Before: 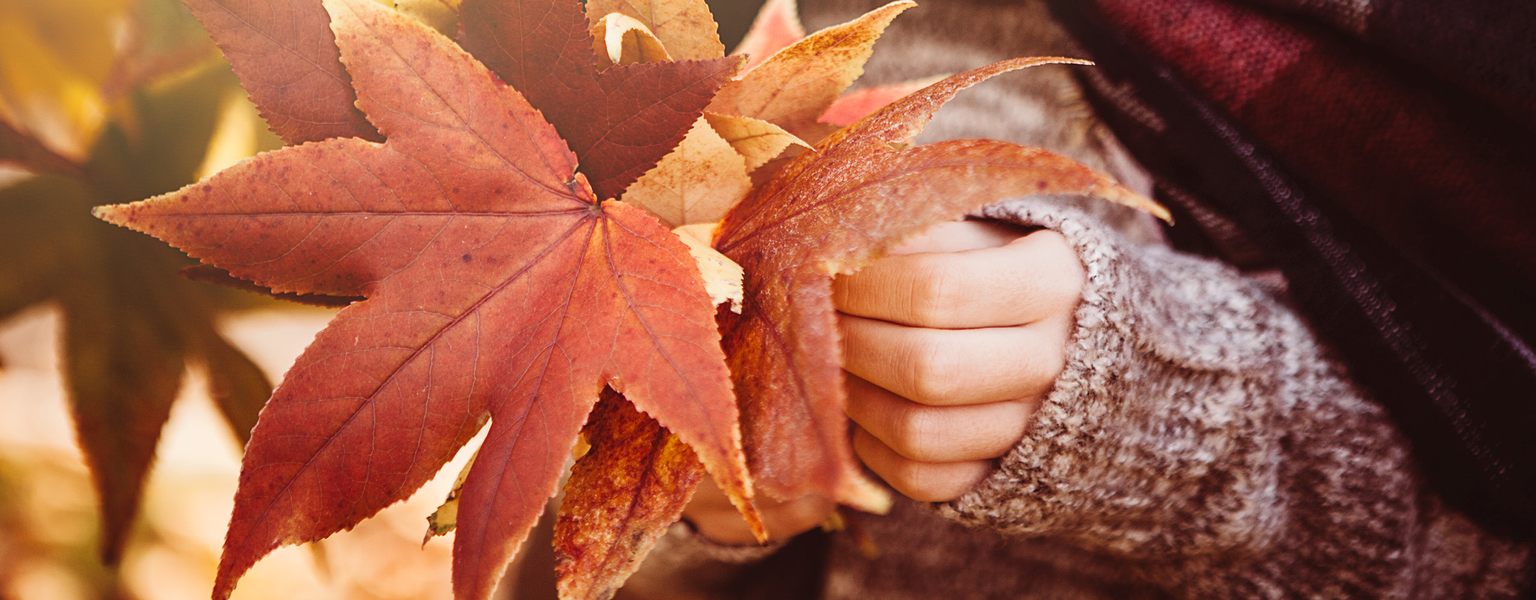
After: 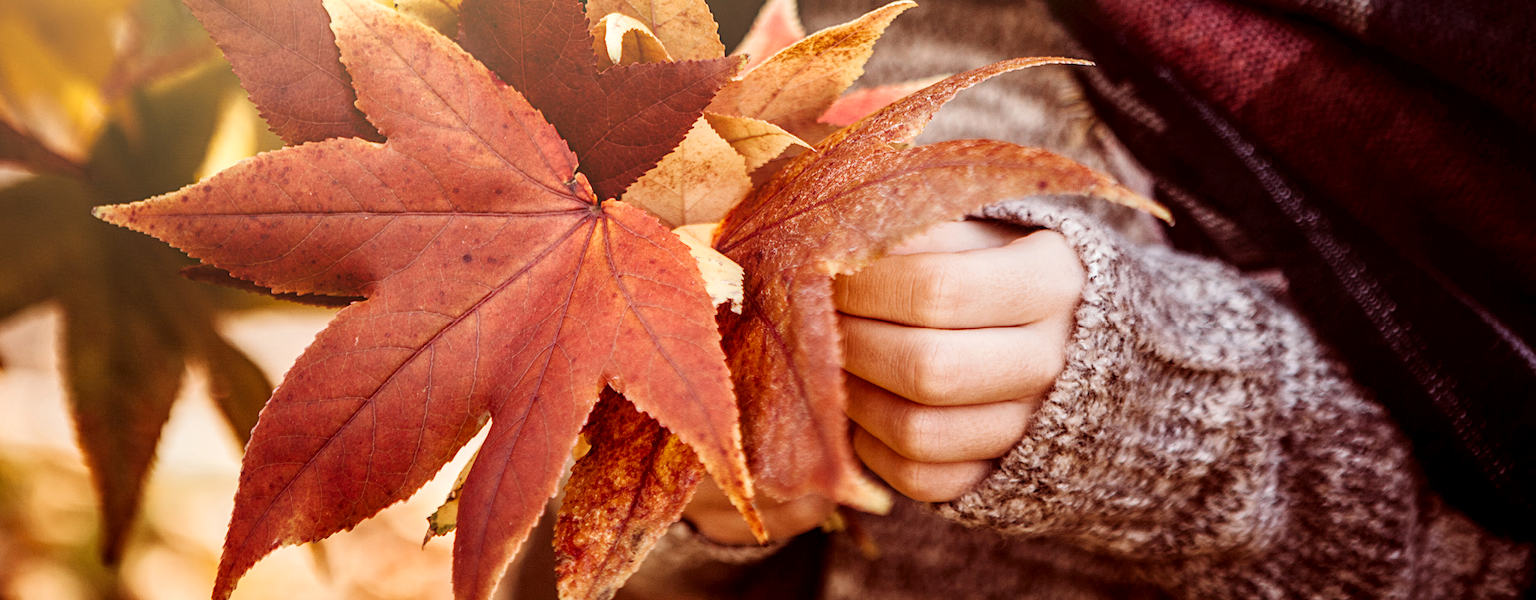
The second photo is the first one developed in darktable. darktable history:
exposure: black level correction 0.005, exposure 0.001 EV, compensate highlight preservation false
local contrast: detail 130%
